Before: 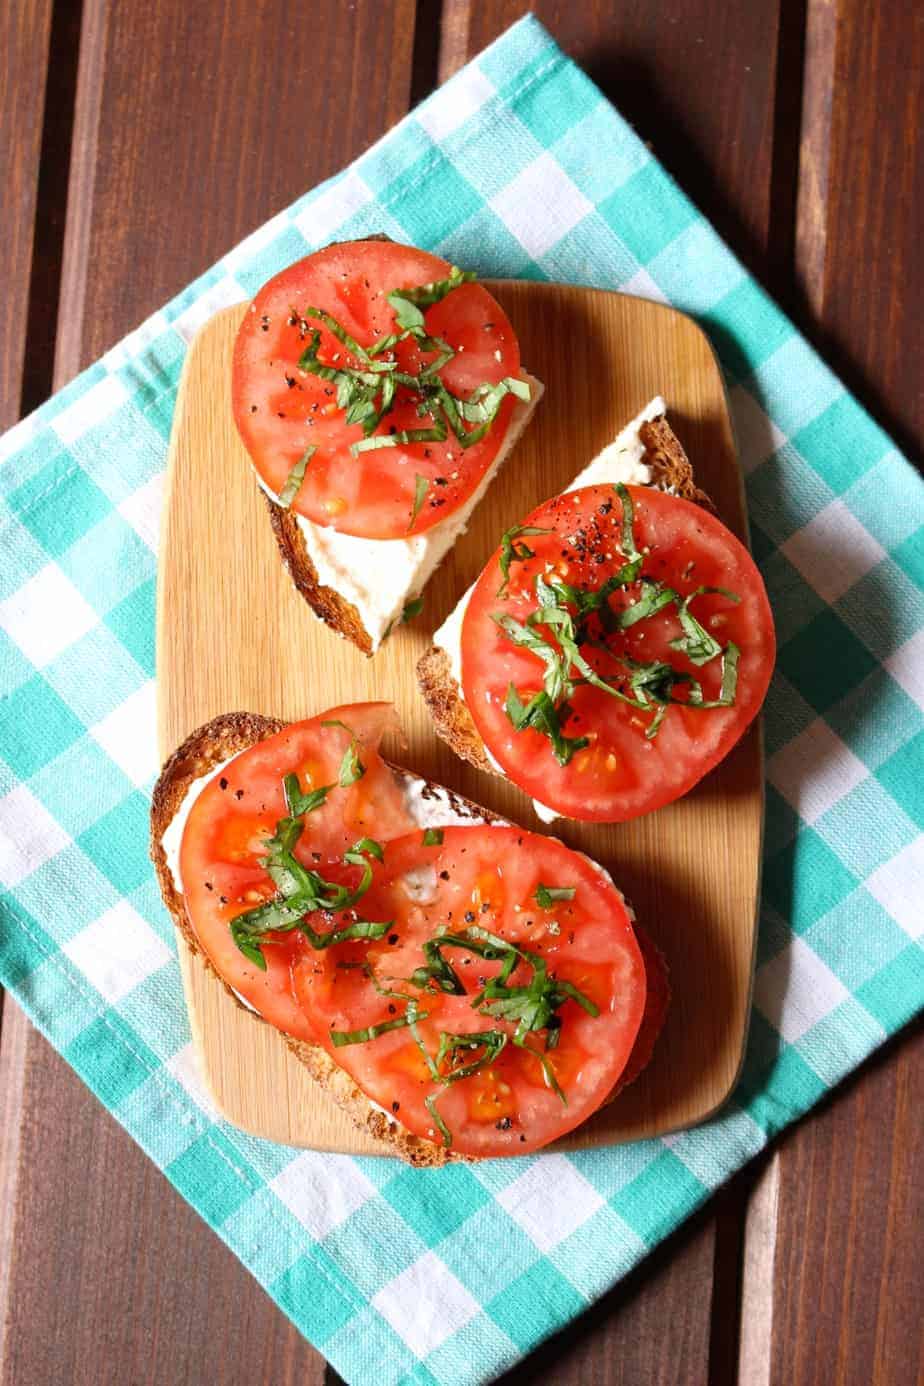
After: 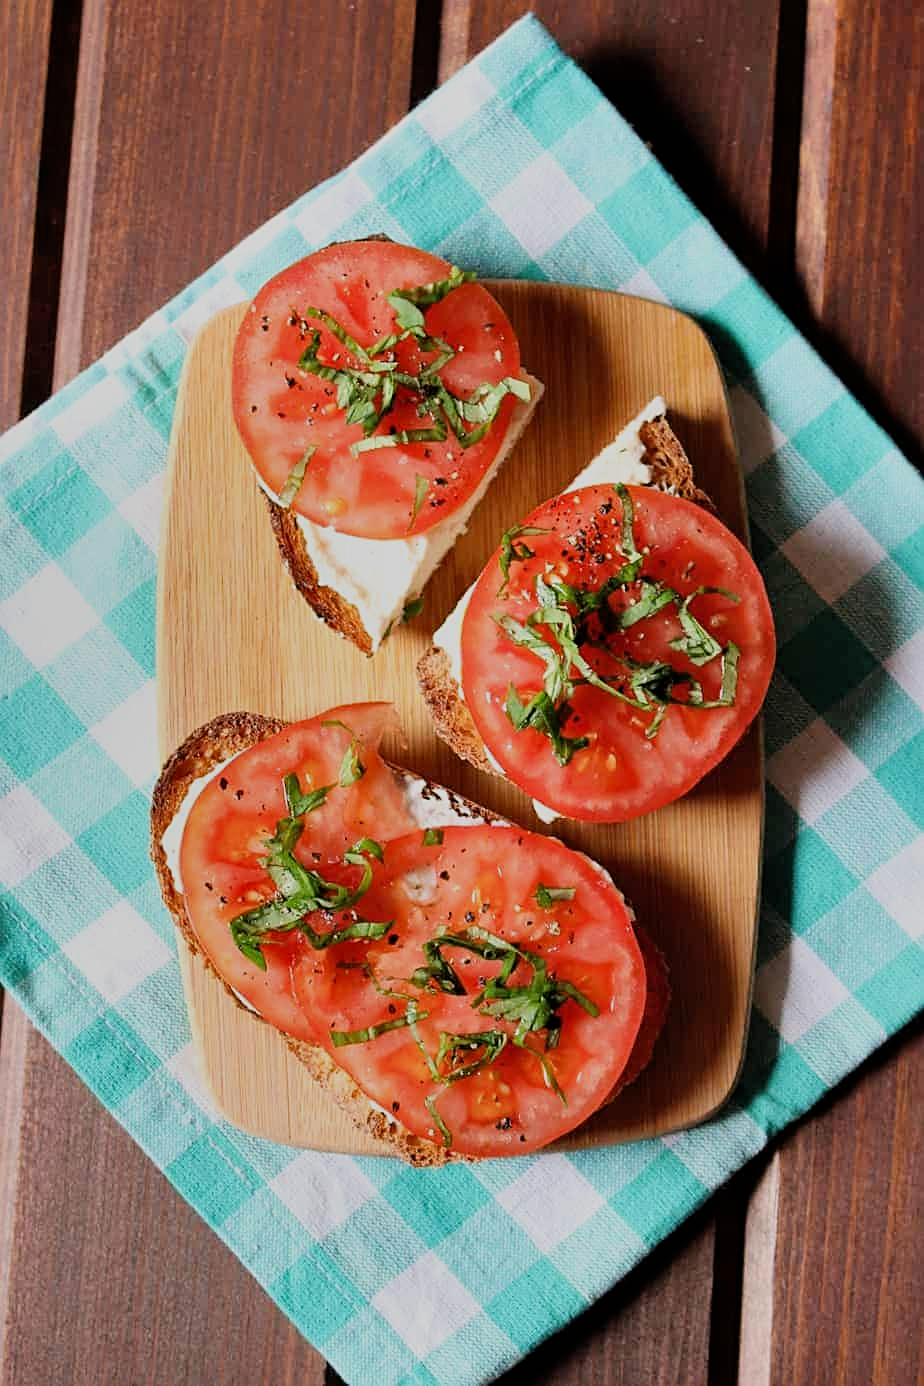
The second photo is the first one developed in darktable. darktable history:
sharpen: on, module defaults
shadows and highlights: soften with gaussian
filmic rgb: black relative exposure -7.65 EV, white relative exposure 4.56 EV, hardness 3.61
